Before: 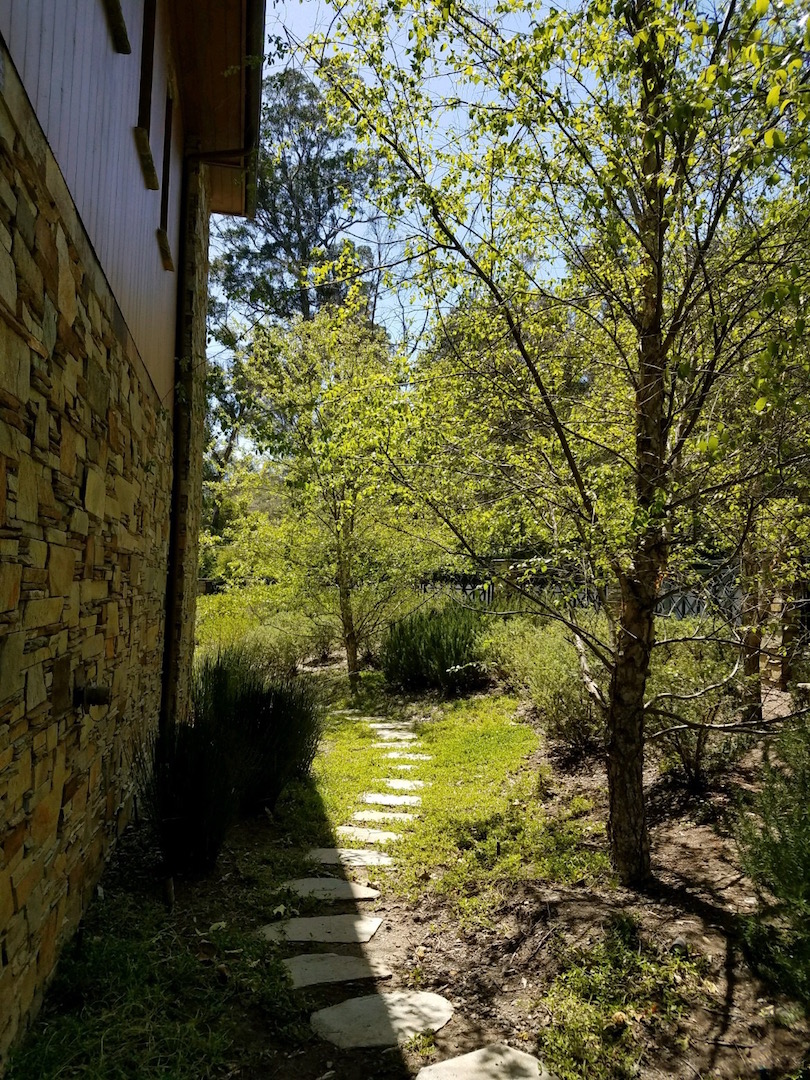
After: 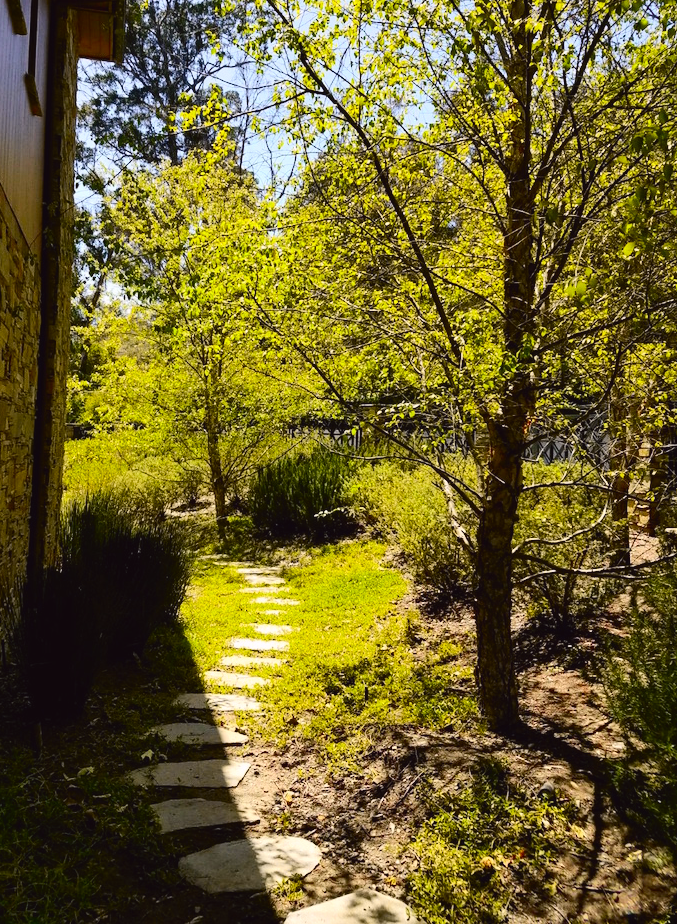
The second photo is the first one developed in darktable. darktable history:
crop: left 16.38%, top 14.378%
contrast brightness saturation: contrast -0.015, brightness -0.009, saturation 0.028
tone curve: curves: ch0 [(0, 0.023) (0.103, 0.087) (0.295, 0.297) (0.445, 0.531) (0.553, 0.665) (0.735, 0.843) (0.994, 1)]; ch1 [(0, 0) (0.414, 0.395) (0.447, 0.447) (0.485, 0.5) (0.512, 0.524) (0.542, 0.581) (0.581, 0.632) (0.646, 0.715) (1, 1)]; ch2 [(0, 0) (0.369, 0.388) (0.449, 0.431) (0.478, 0.471) (0.516, 0.517) (0.579, 0.624) (0.674, 0.775) (1, 1)], color space Lab, independent channels, preserve colors none
